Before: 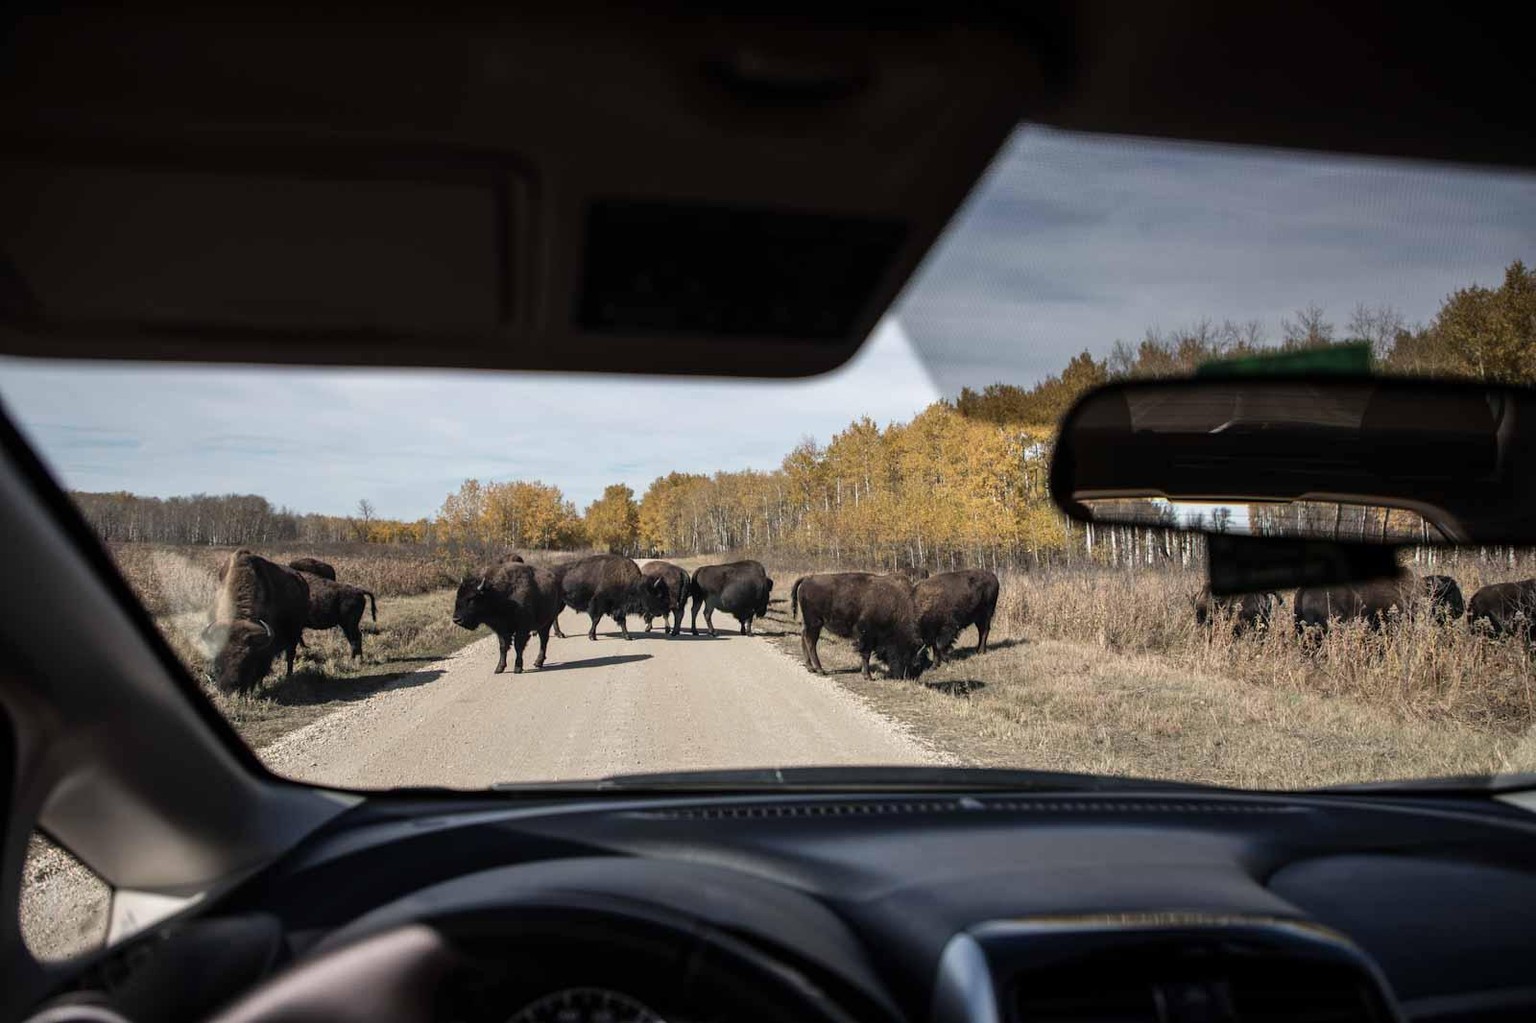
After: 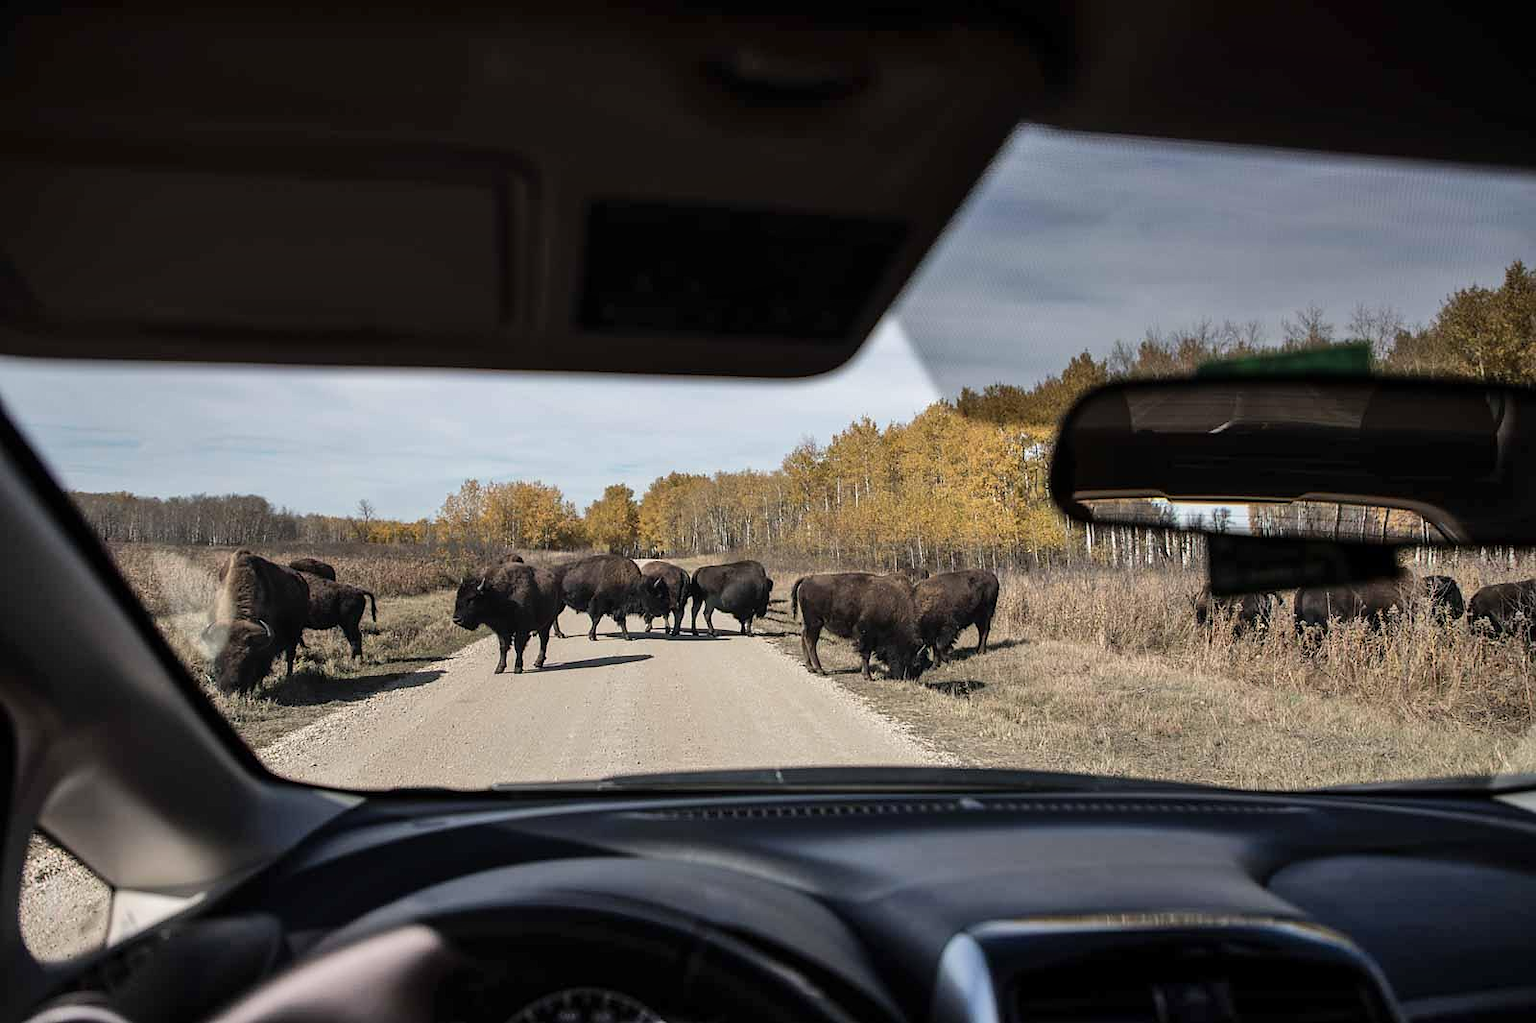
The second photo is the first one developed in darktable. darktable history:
shadows and highlights: shadows 43.71, white point adjustment -1.46, soften with gaussian
sharpen: radius 0.969, amount 0.604
